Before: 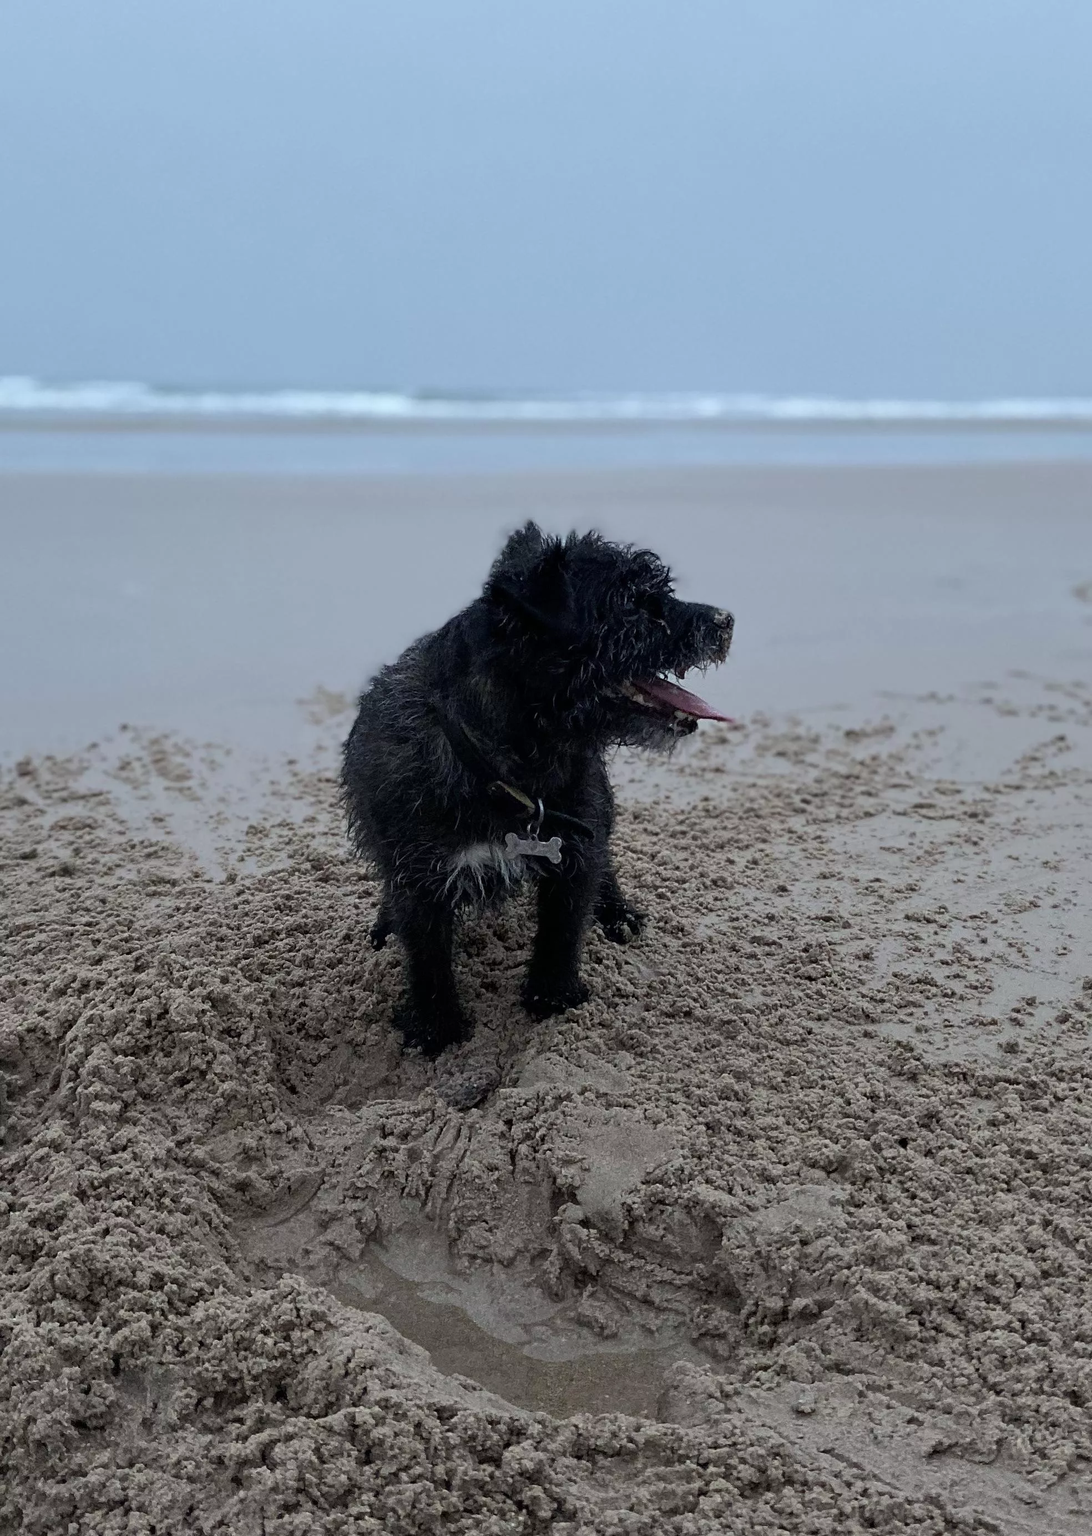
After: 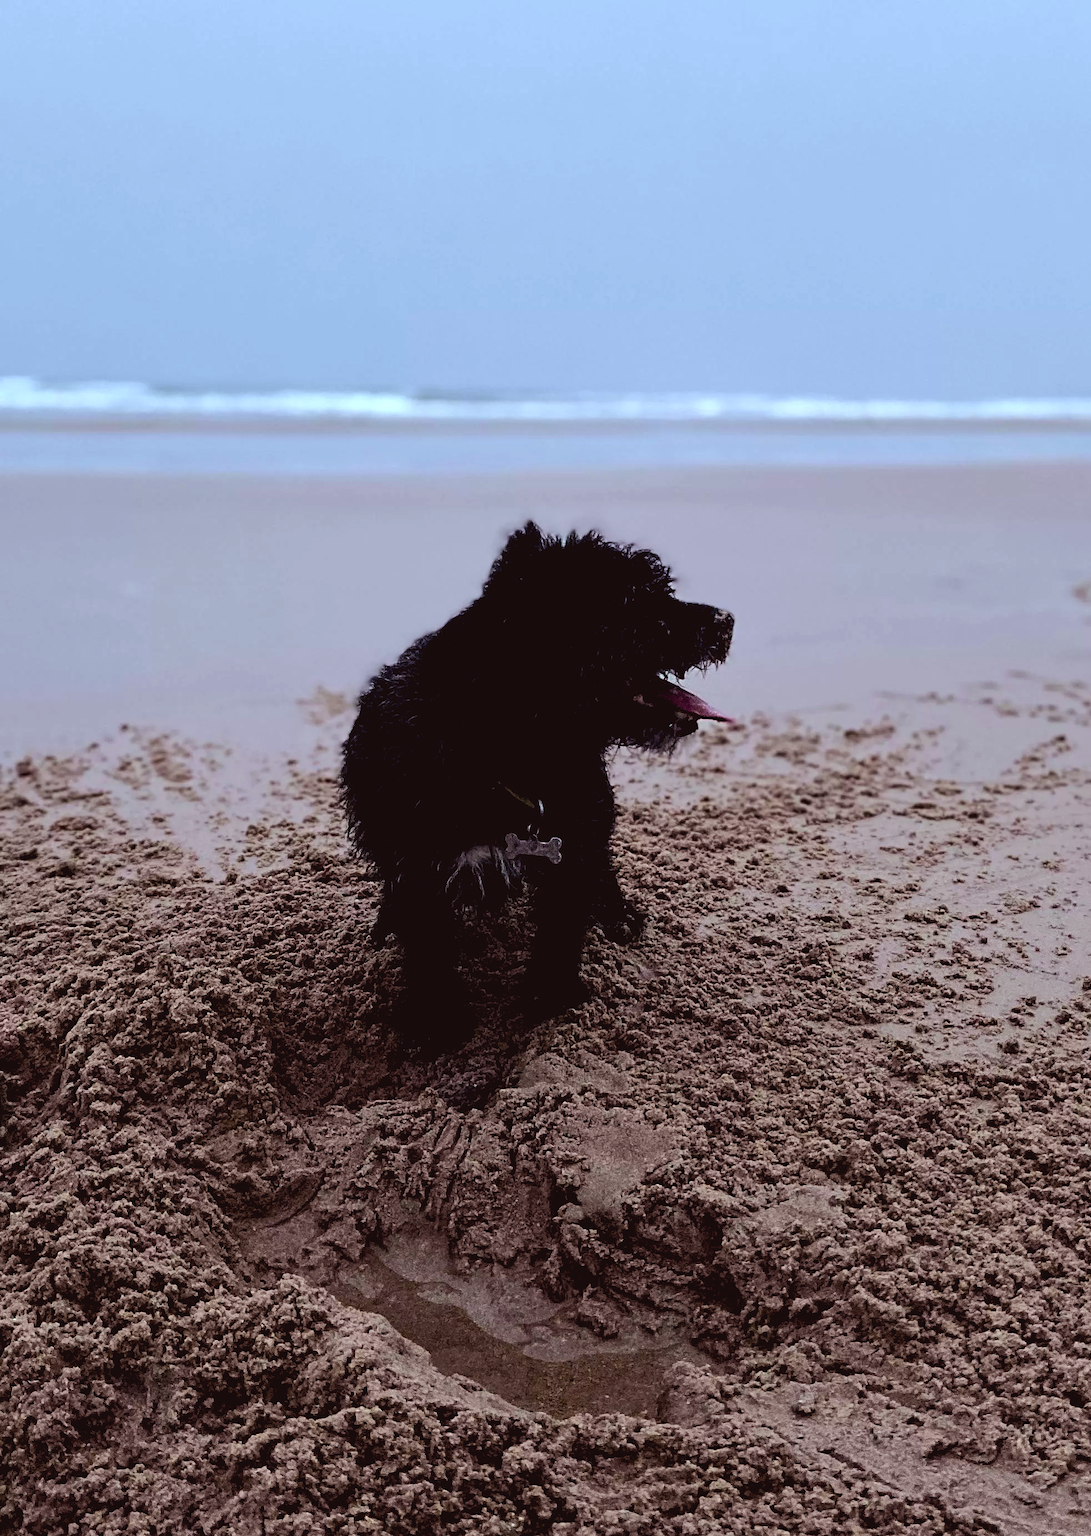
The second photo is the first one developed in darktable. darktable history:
color balance rgb: global offset › luminance 0.71%, perceptual saturation grading › global saturation -11.5%, perceptual brilliance grading › highlights 17.77%, perceptual brilliance grading › mid-tones 31.71%, perceptual brilliance grading › shadows -31.01%, global vibrance 50%
exposure: black level correction 0.046, exposure -0.228 EV, compensate highlight preservation false
rgb levels: mode RGB, independent channels, levels [[0, 0.474, 1], [0, 0.5, 1], [0, 0.5, 1]]
